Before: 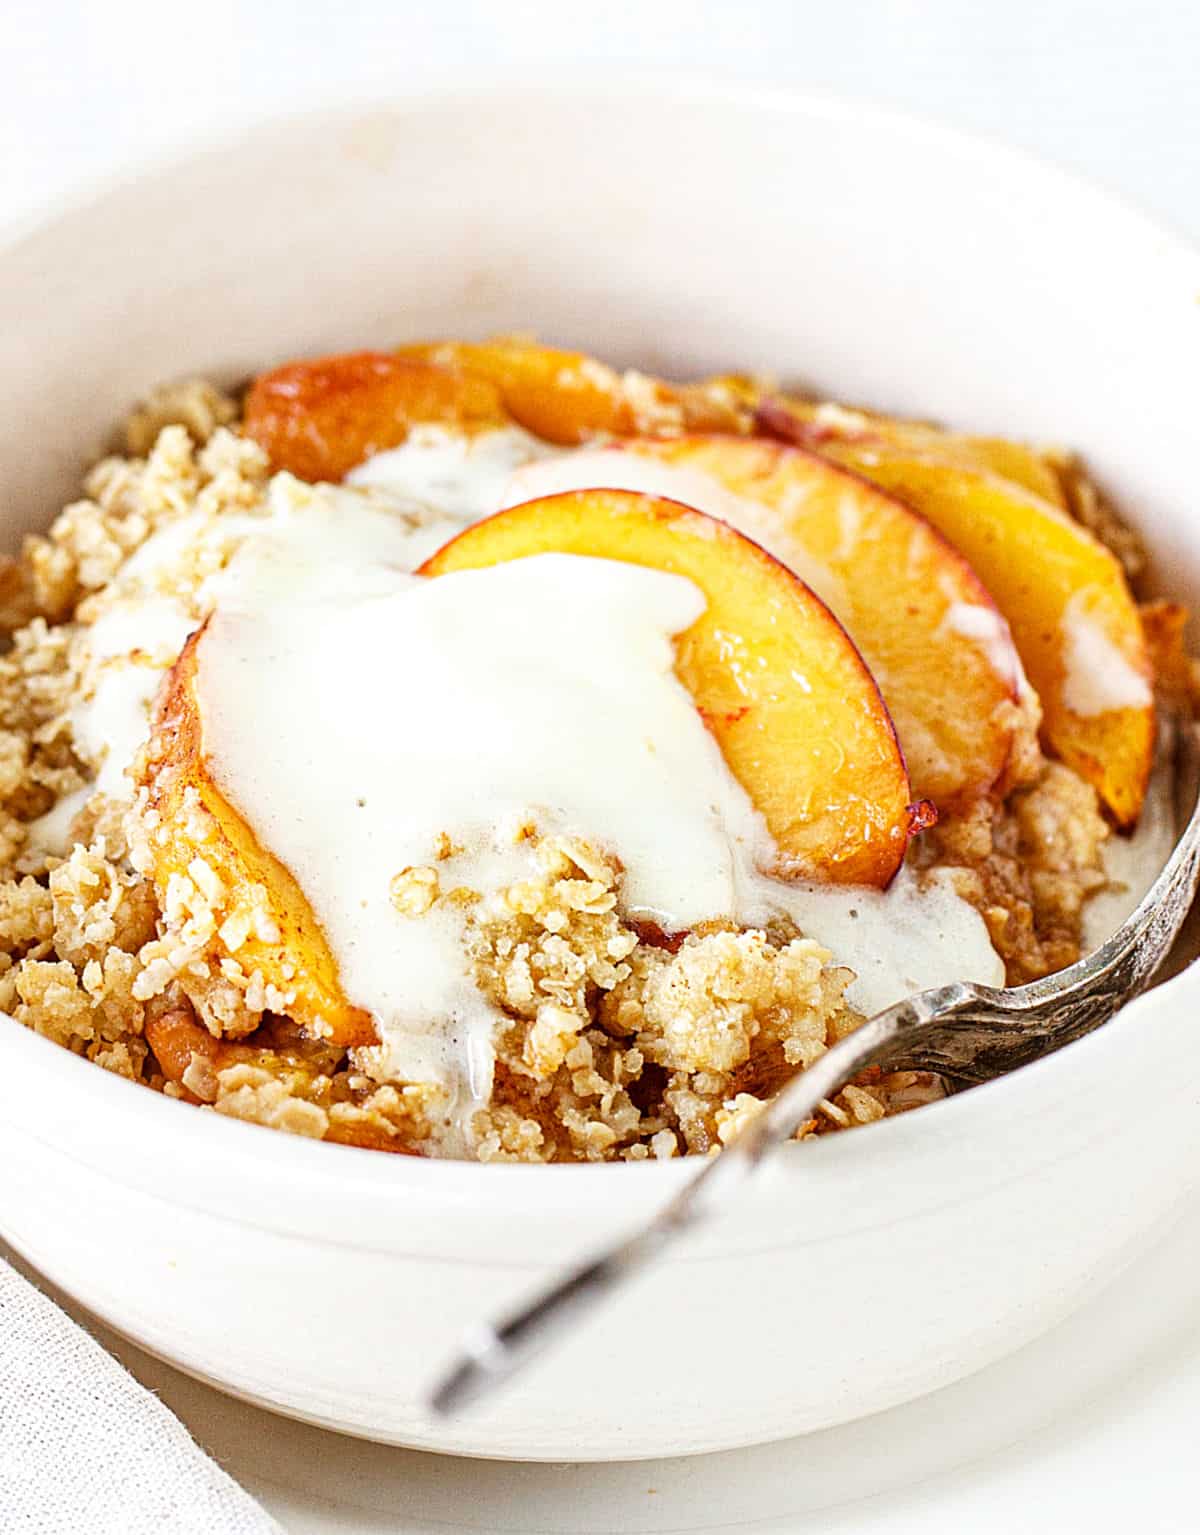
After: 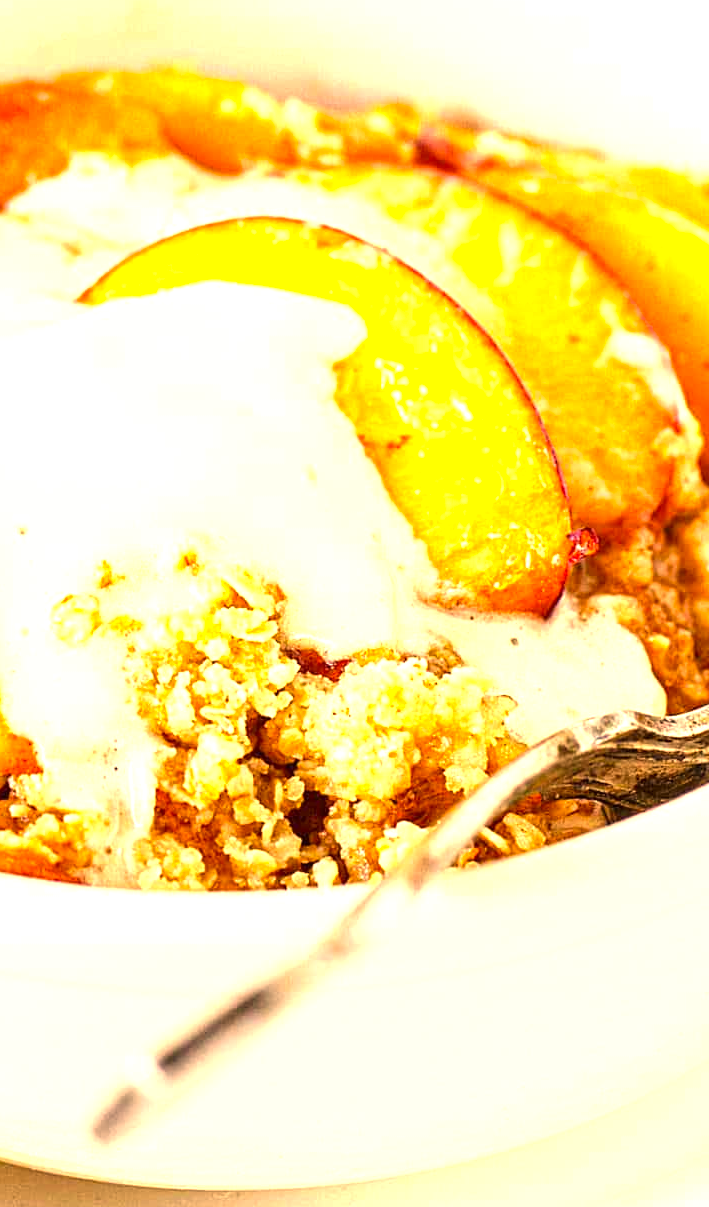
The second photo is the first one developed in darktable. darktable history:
white balance: emerald 1
exposure: black level correction 0, exposure 1 EV, compensate highlight preservation false
crop and rotate: left 28.256%, top 17.734%, right 12.656%, bottom 3.573%
color correction: highlights a* 15, highlights b* 31.55
